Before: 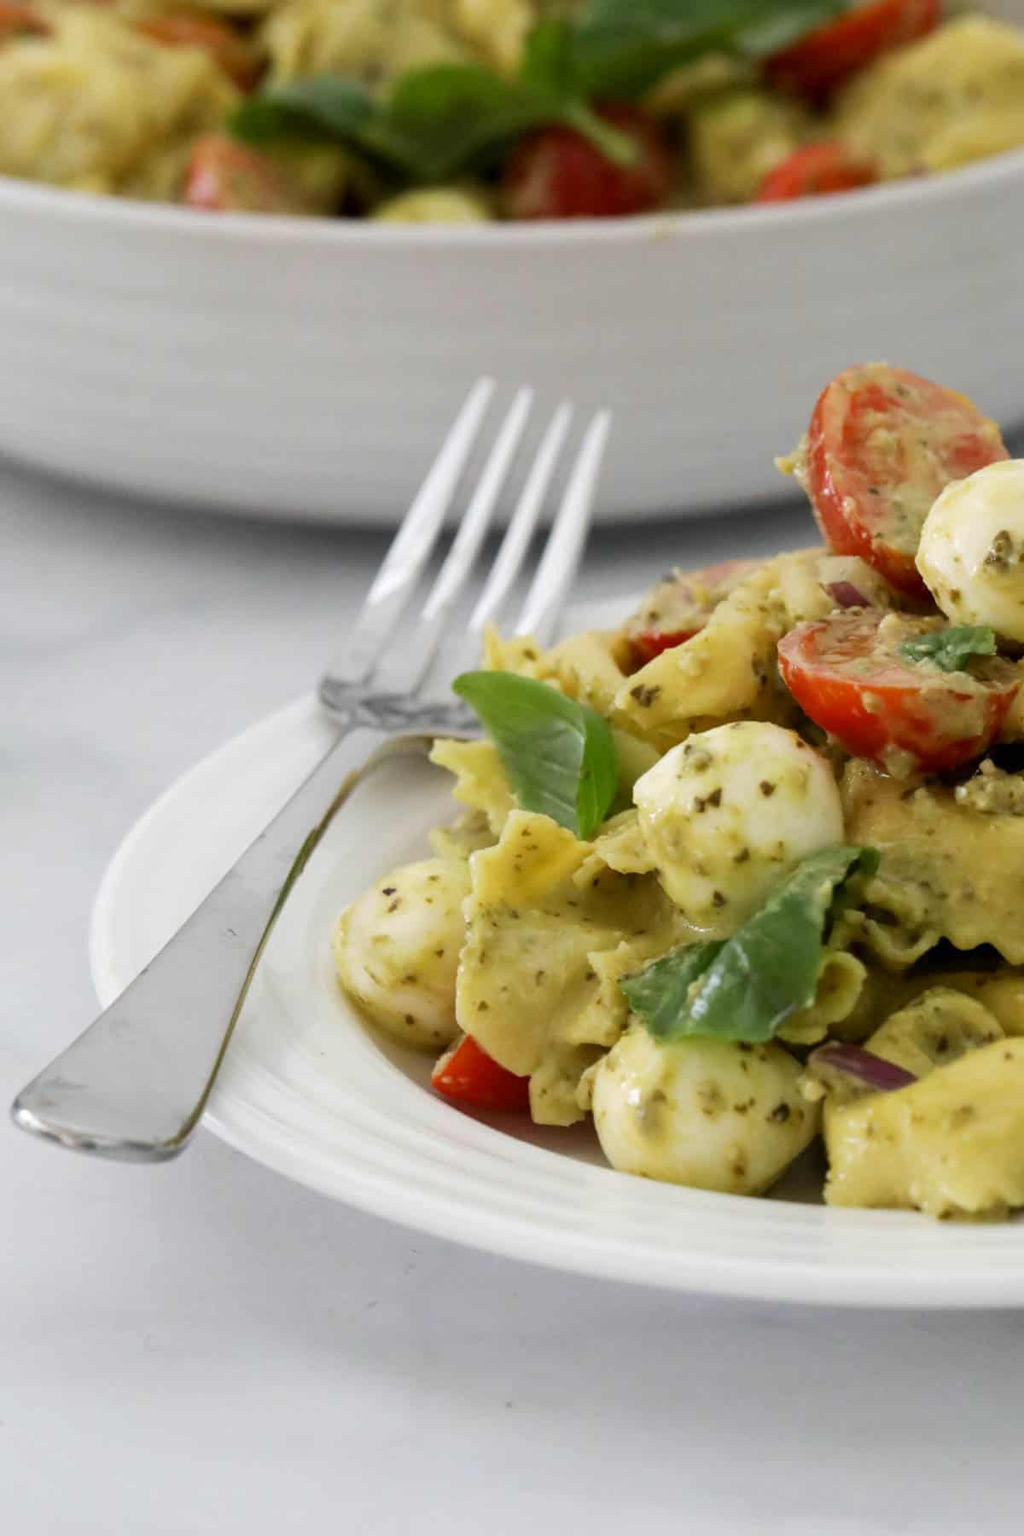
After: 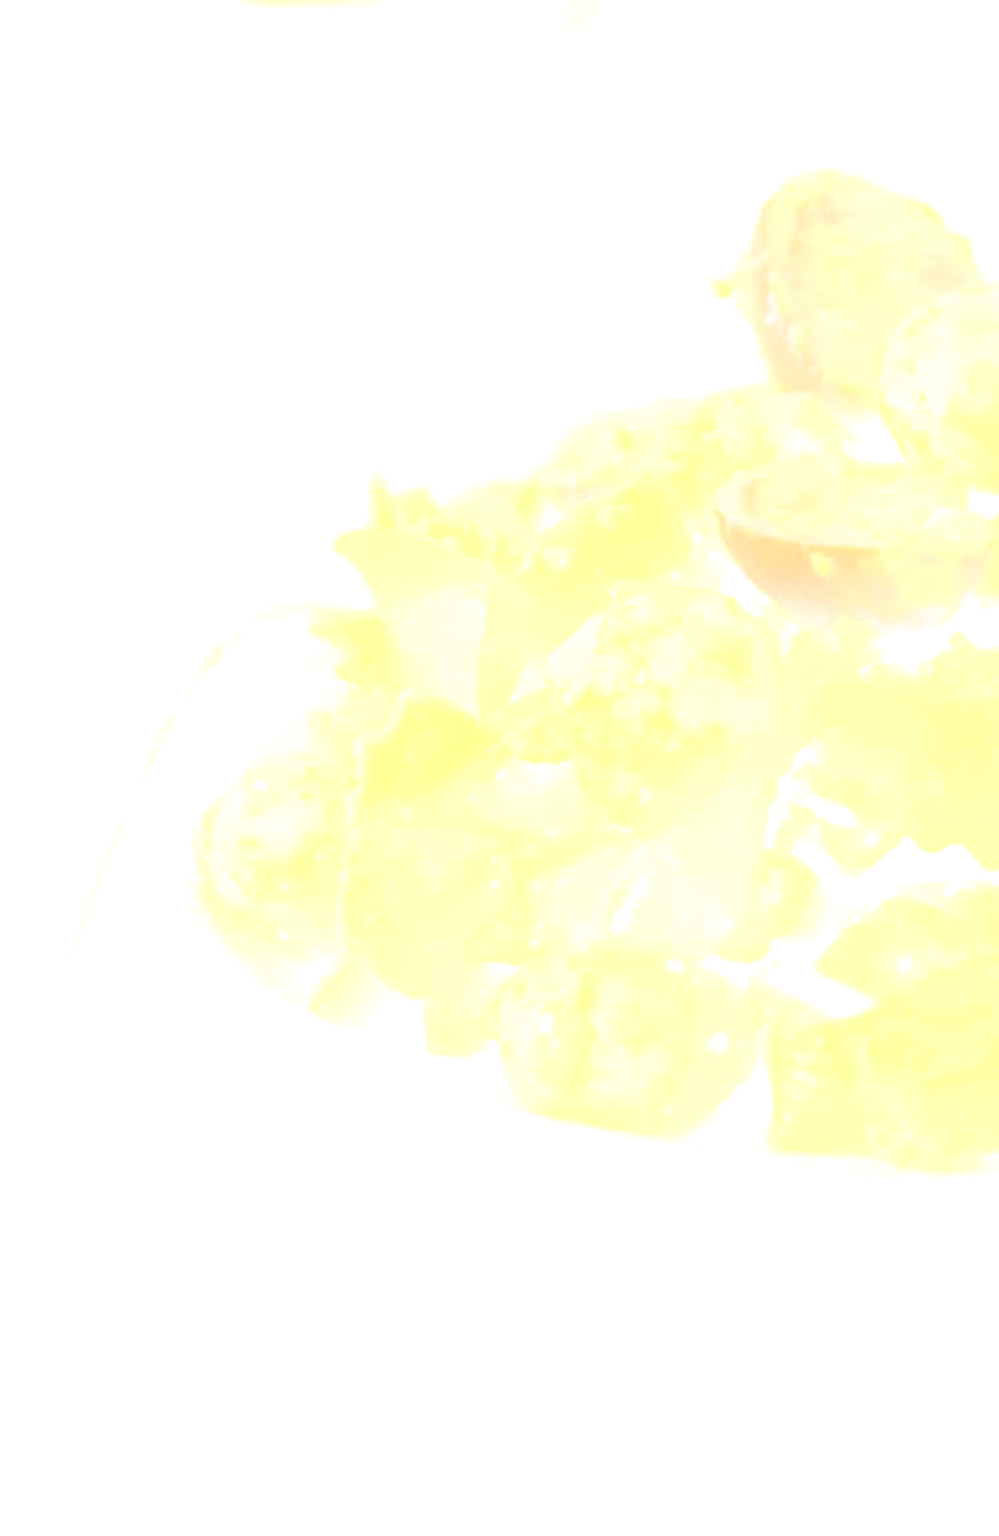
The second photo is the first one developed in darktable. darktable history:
shadows and highlights: shadows -23.08, highlights 46.15, soften with gaussian
exposure: compensate highlight preservation false
filmic rgb: black relative exposure -5.83 EV, white relative exposure 3.4 EV, hardness 3.68
crop: left 16.315%, top 14.246%
bloom: size 85%, threshold 5%, strength 85%
